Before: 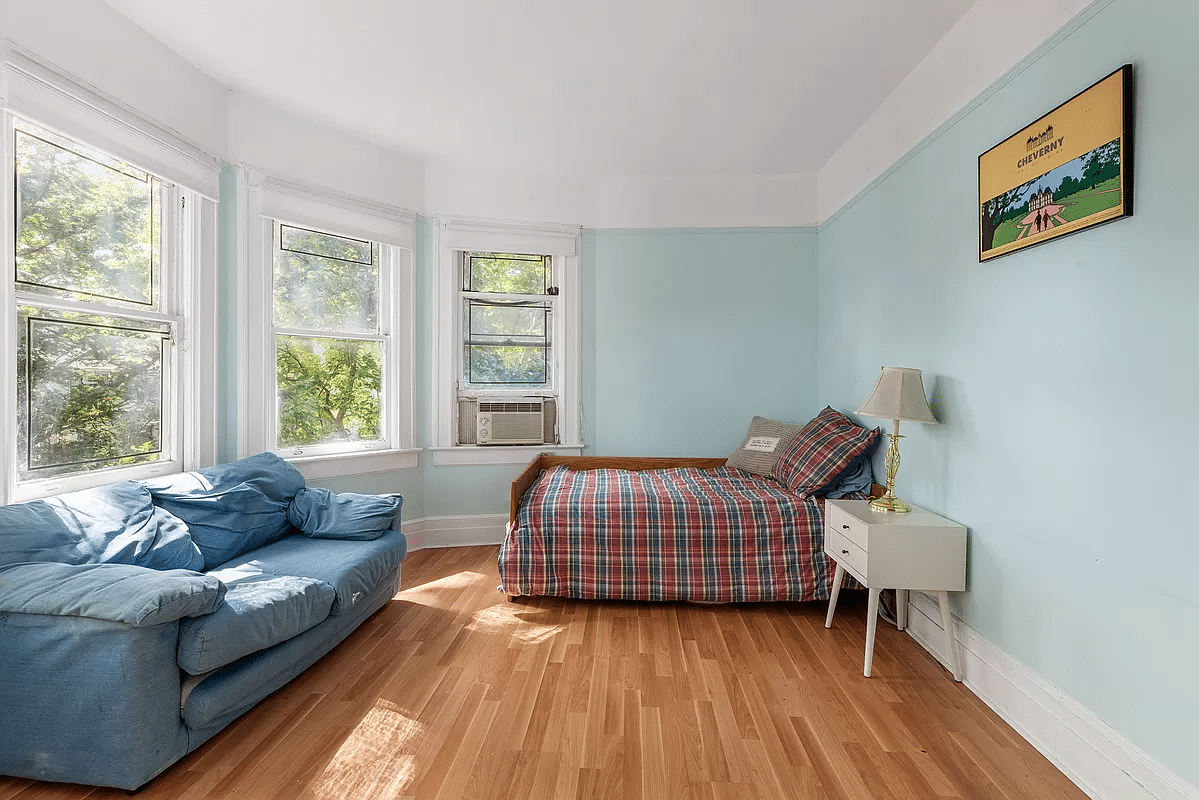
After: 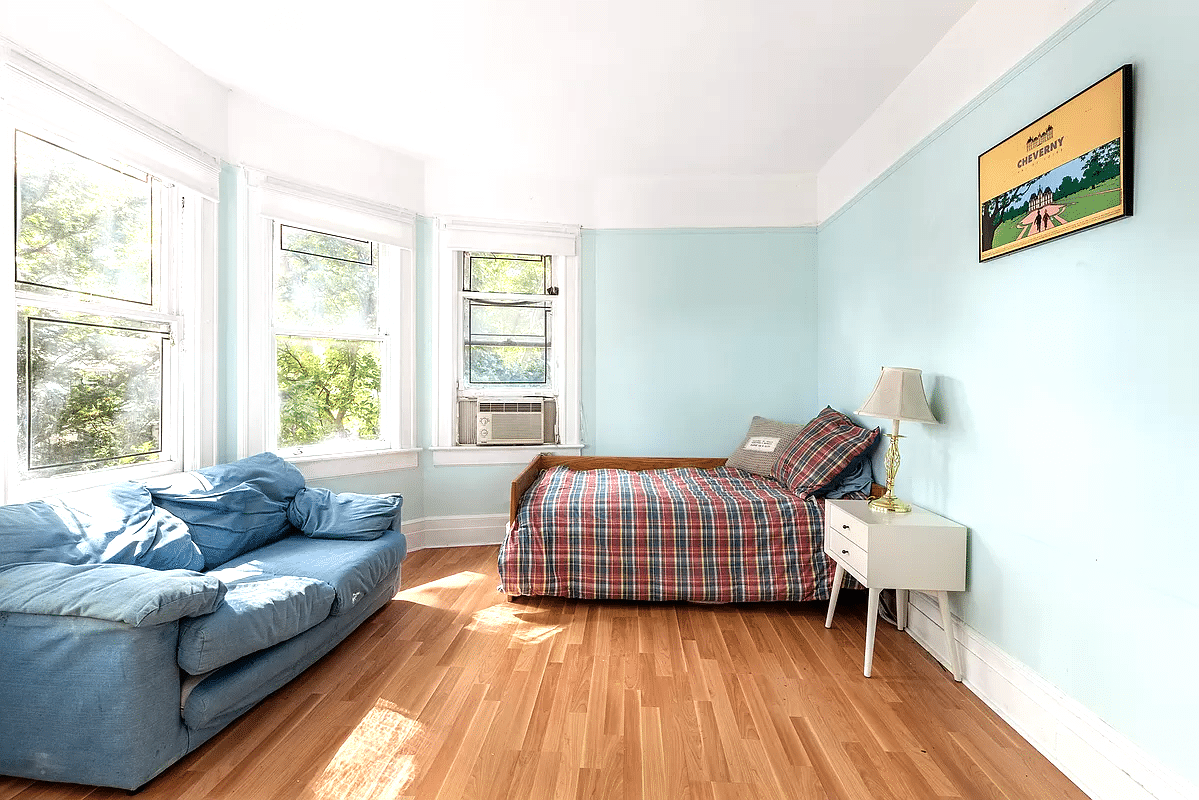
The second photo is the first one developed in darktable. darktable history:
tone equalizer: -8 EV -0.766 EV, -7 EV -0.668 EV, -6 EV -0.621 EV, -5 EV -0.39 EV, -3 EV 0.405 EV, -2 EV 0.6 EV, -1 EV 0.699 EV, +0 EV 0.748 EV
